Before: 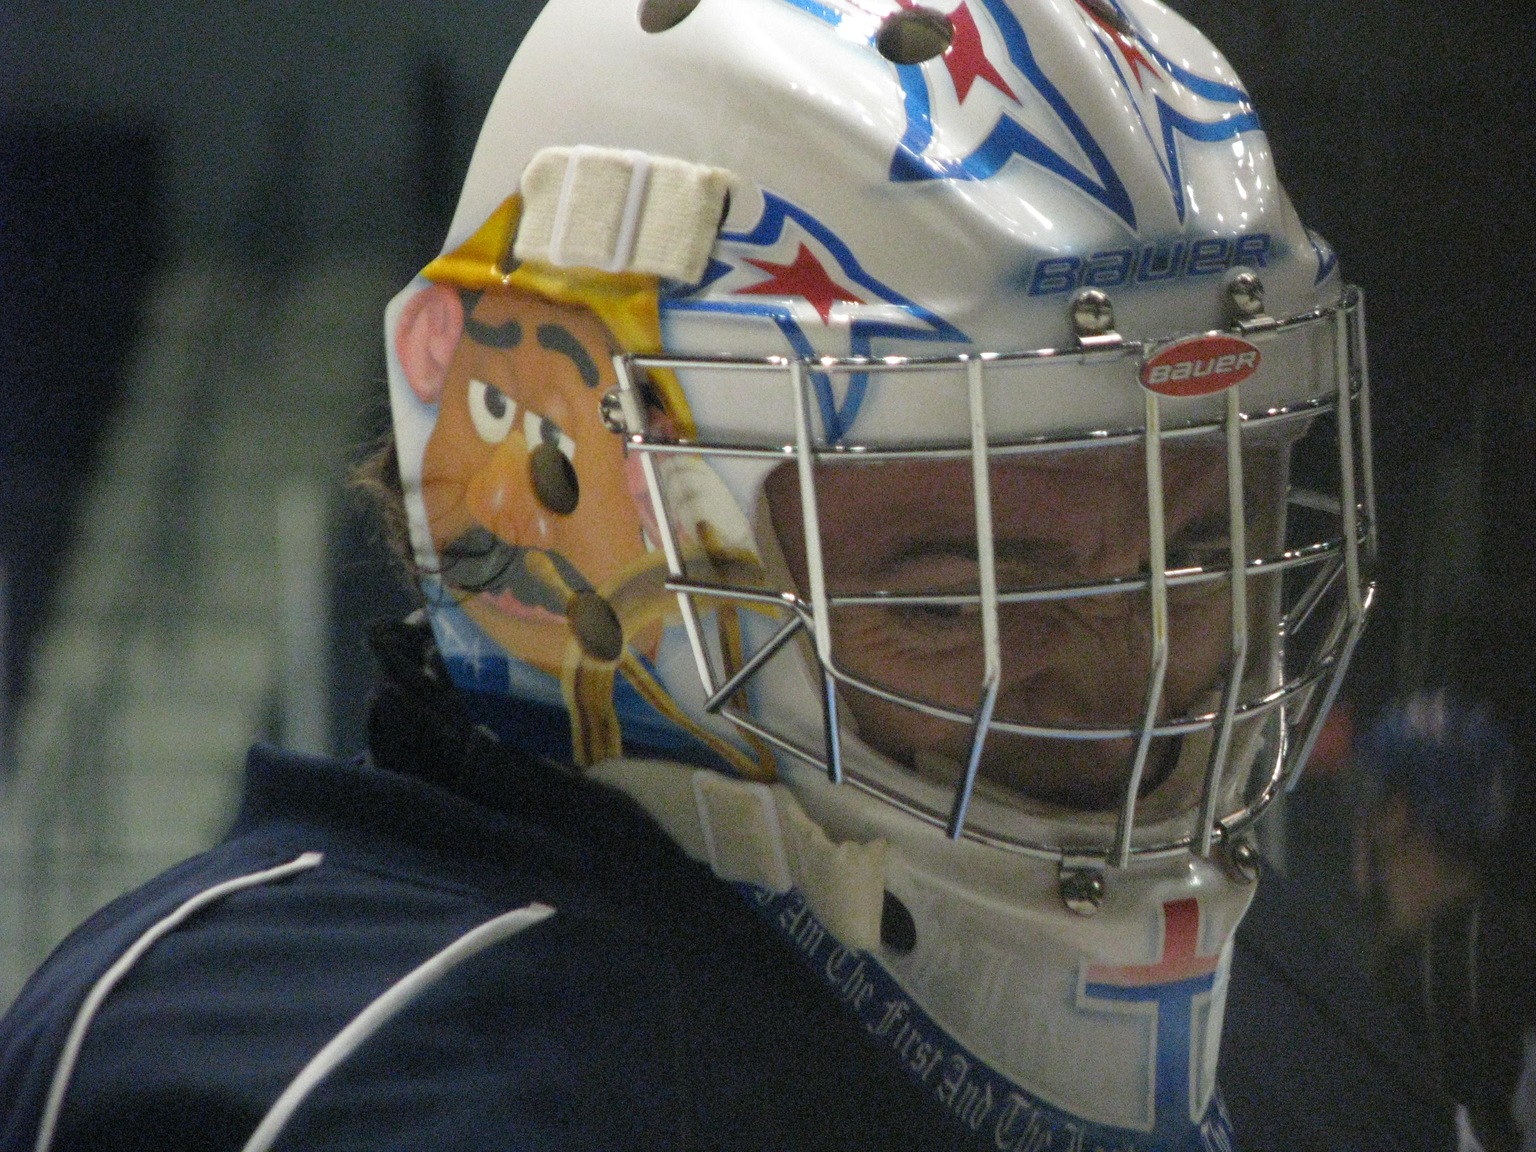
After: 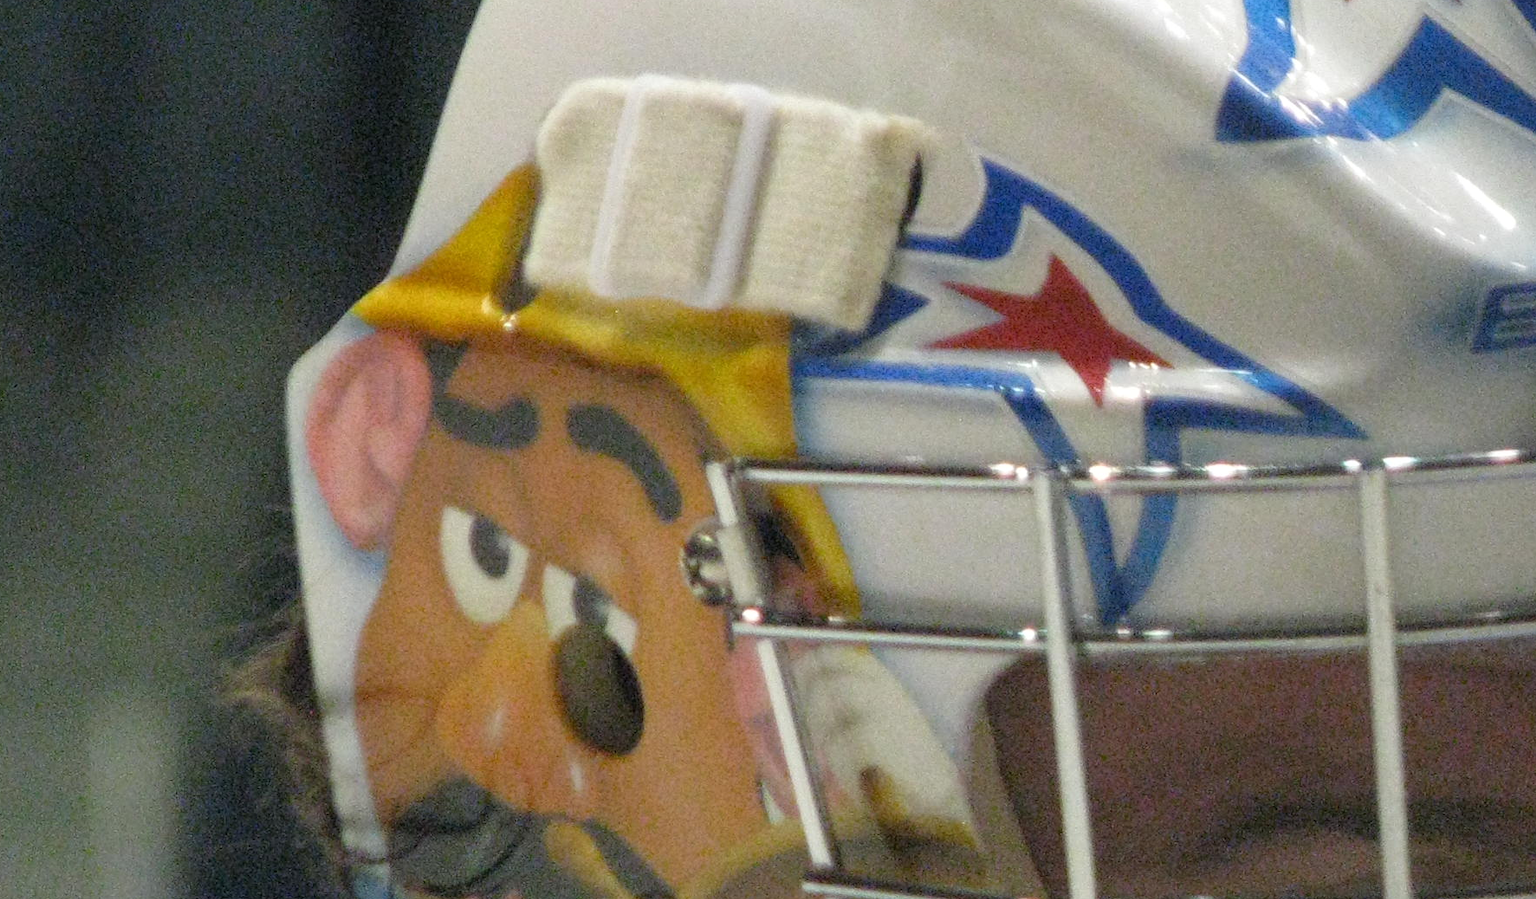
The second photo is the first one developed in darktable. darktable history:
crop: left 14.951%, top 9.101%, right 30.716%, bottom 48.48%
tone equalizer: on, module defaults
